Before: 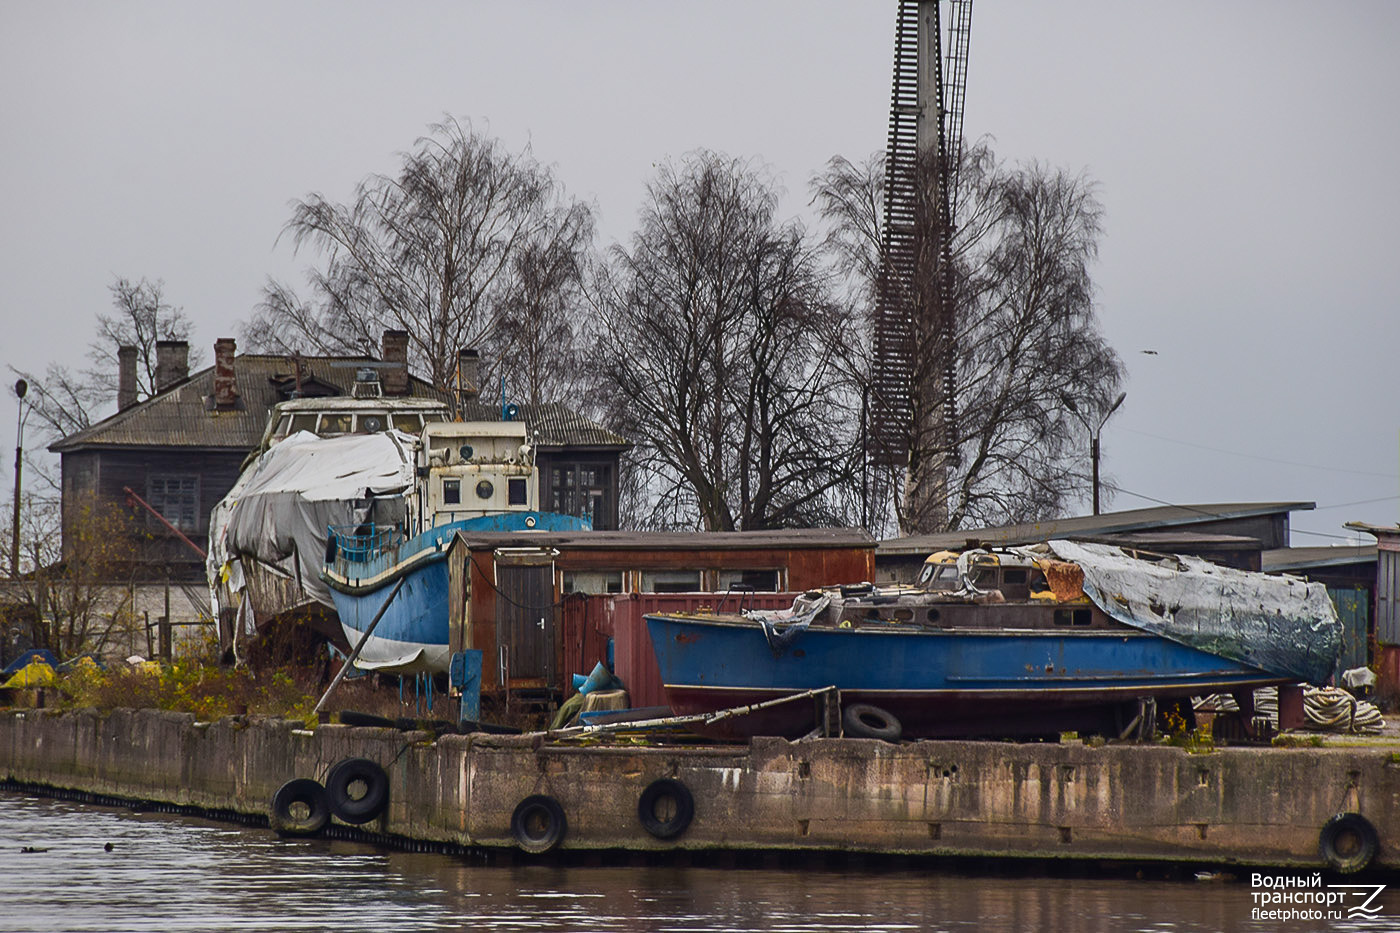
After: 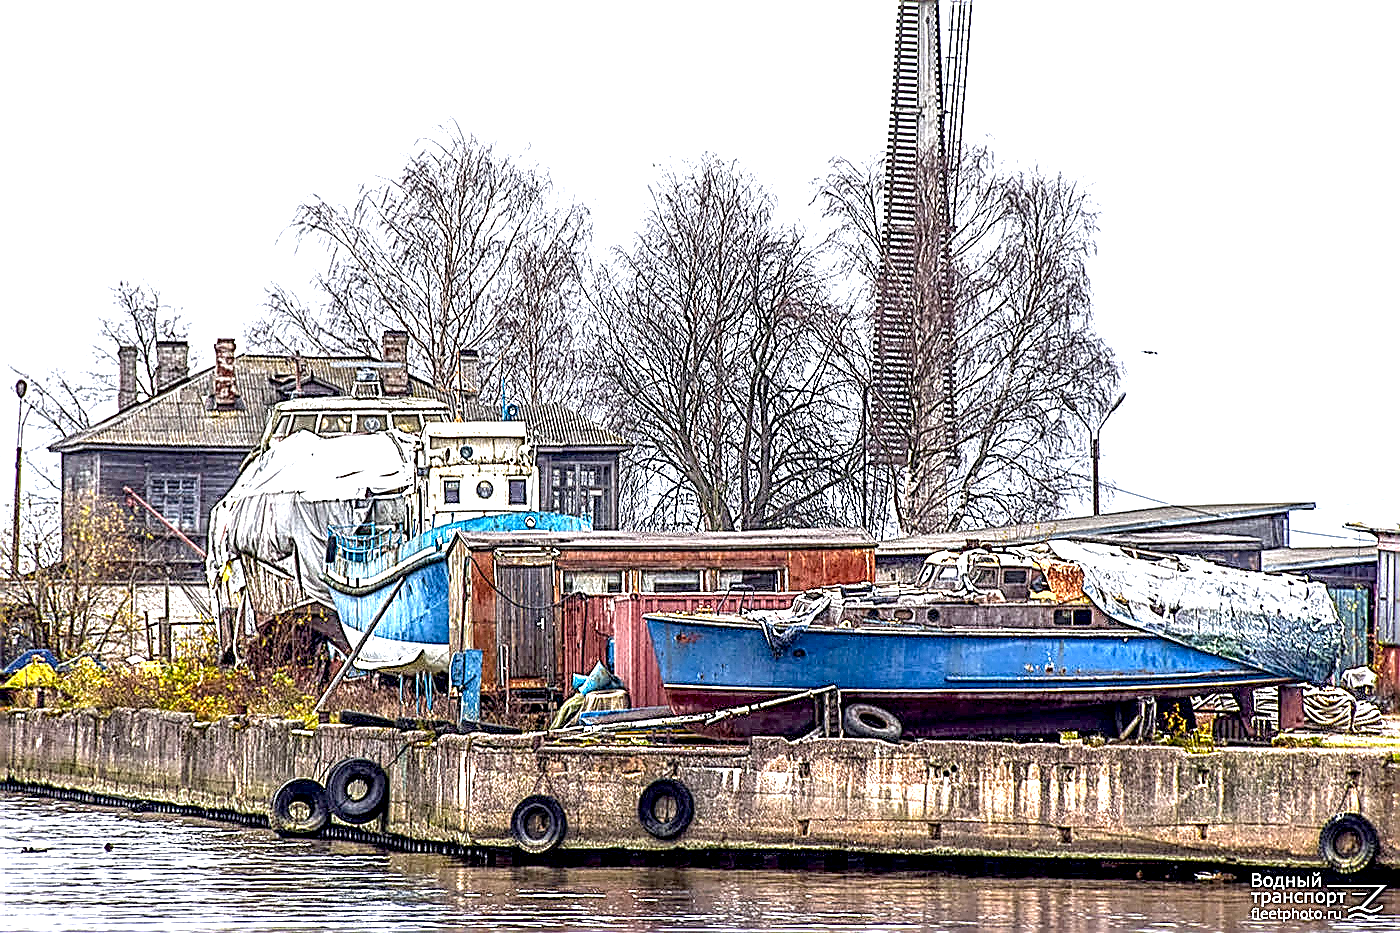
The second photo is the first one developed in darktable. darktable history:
sharpen: amount 2
exposure: black level correction 0.005, exposure 2.084 EV, compensate highlight preservation false
local contrast: highlights 12%, shadows 38%, detail 183%, midtone range 0.471
white balance: red 0.976, blue 1.04
